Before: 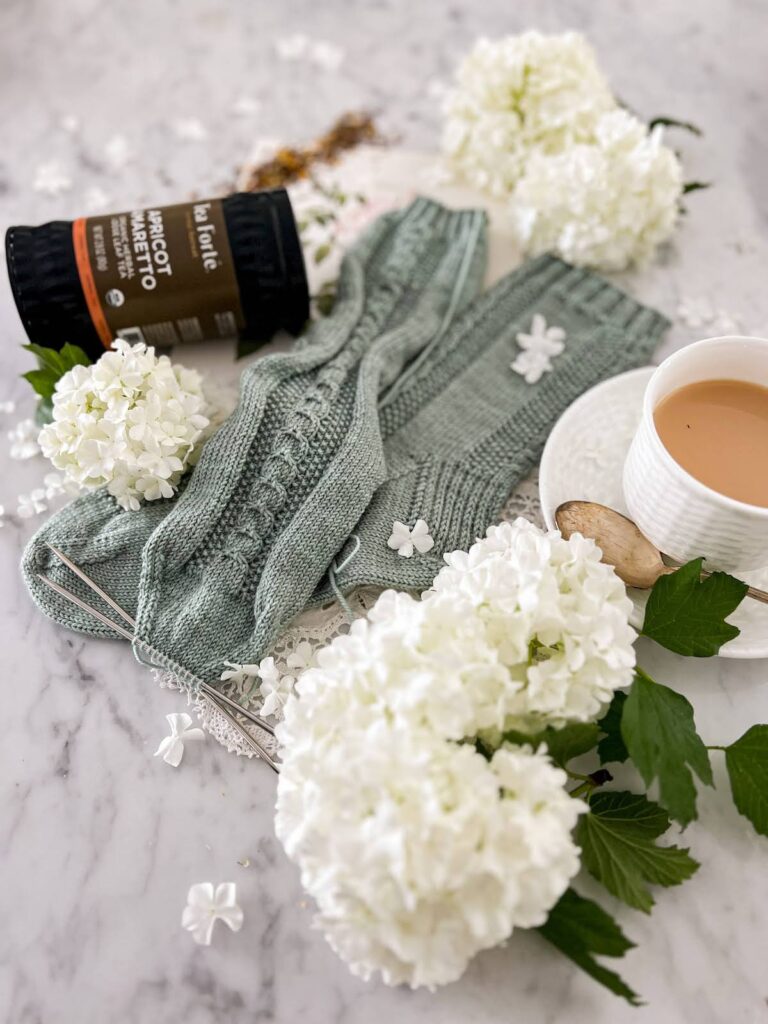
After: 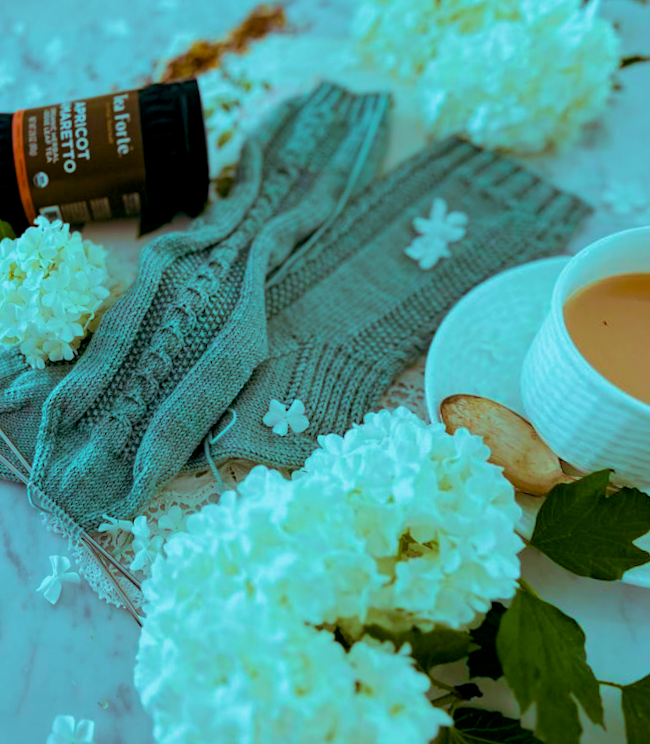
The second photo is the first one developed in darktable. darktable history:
rotate and perspective: rotation 1.69°, lens shift (vertical) -0.023, lens shift (horizontal) -0.291, crop left 0.025, crop right 0.988, crop top 0.092, crop bottom 0.842
crop and rotate: angle -3.27°, left 5.211%, top 5.211%, right 4.607%, bottom 4.607%
velvia: strength 56%
color balance rgb: shadows lift › luminance -7.7%, shadows lift › chroma 2.13%, shadows lift › hue 165.27°, power › luminance -7.77%, power › chroma 1.34%, power › hue 330.55°, highlights gain › luminance -33.33%, highlights gain › chroma 5.68%, highlights gain › hue 217.2°, global offset › luminance -0.33%, global offset › chroma 0.11%, global offset › hue 165.27°, perceptual saturation grading › global saturation 27.72%, perceptual saturation grading › highlights -25%, perceptual saturation grading › mid-tones 25%, perceptual saturation grading › shadows 50%
